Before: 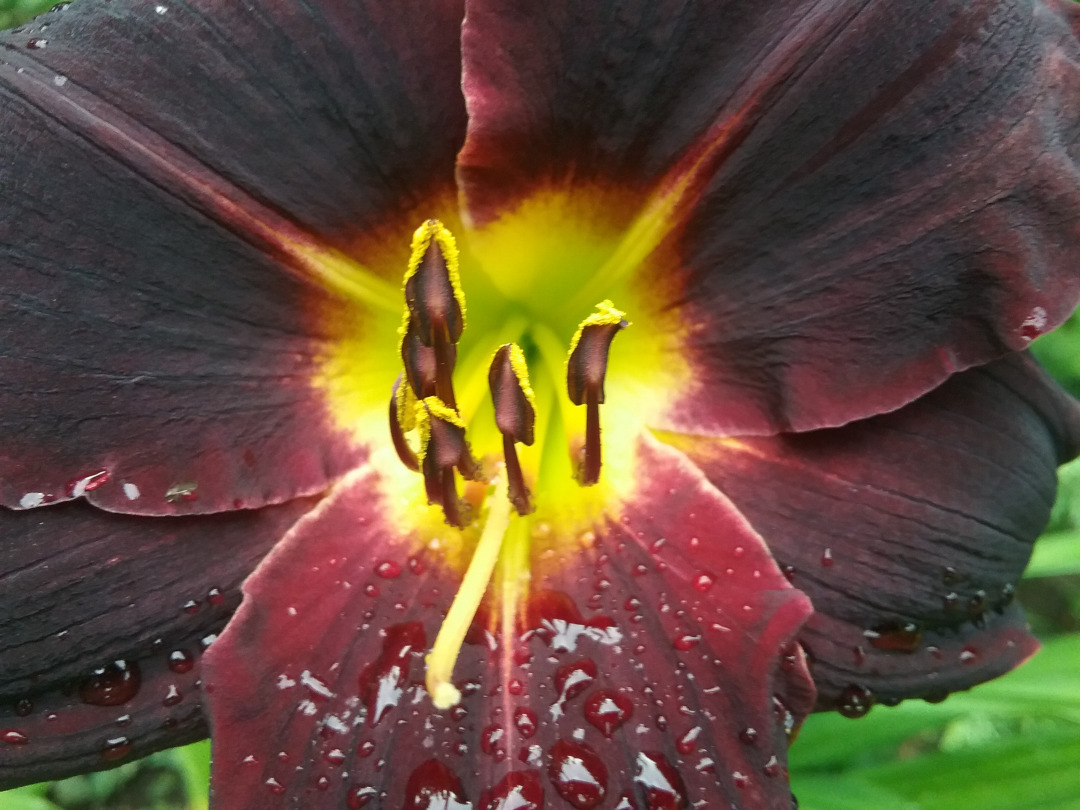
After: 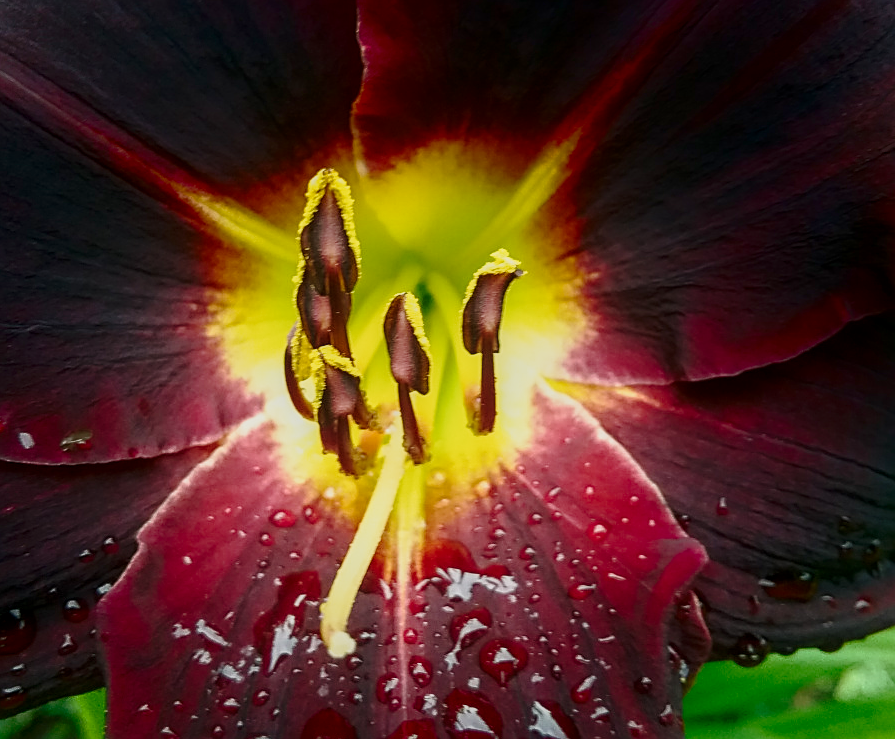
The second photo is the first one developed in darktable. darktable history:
local contrast: on, module defaults
exposure: exposure -0.285 EV, compensate exposure bias true, compensate highlight preservation false
sharpen: on, module defaults
shadows and highlights: shadows -88.29, highlights -36.44, soften with gaussian
tone curve: curves: ch0 [(0.003, 0.003) (0.104, 0.069) (0.236, 0.218) (0.401, 0.443) (0.495, 0.55) (0.625, 0.67) (0.819, 0.841) (0.96, 0.899)]; ch1 [(0, 0) (0.161, 0.092) (0.37, 0.302) (0.424, 0.402) (0.45, 0.466) (0.495, 0.506) (0.573, 0.571) (0.638, 0.641) (0.751, 0.741) (1, 1)]; ch2 [(0, 0) (0.352, 0.403) (0.466, 0.443) (0.524, 0.501) (0.56, 0.556) (1, 1)], preserve colors none
crop: left 9.786%, top 6.332%, right 7.308%, bottom 2.318%
